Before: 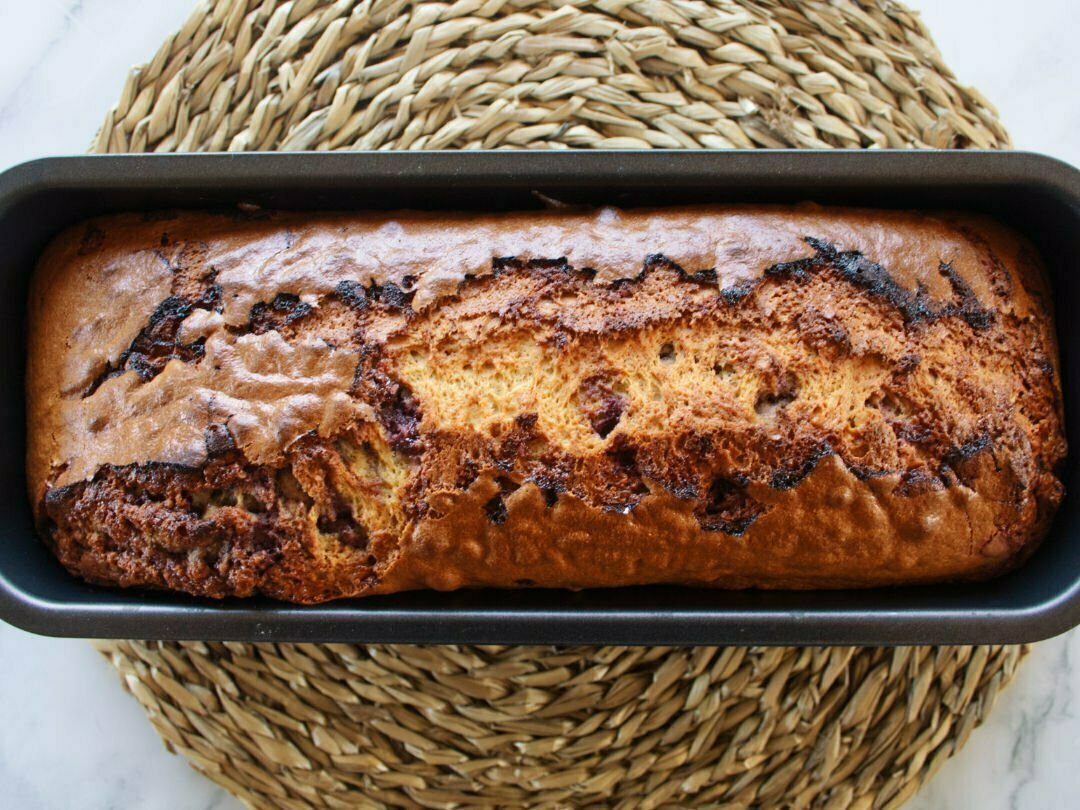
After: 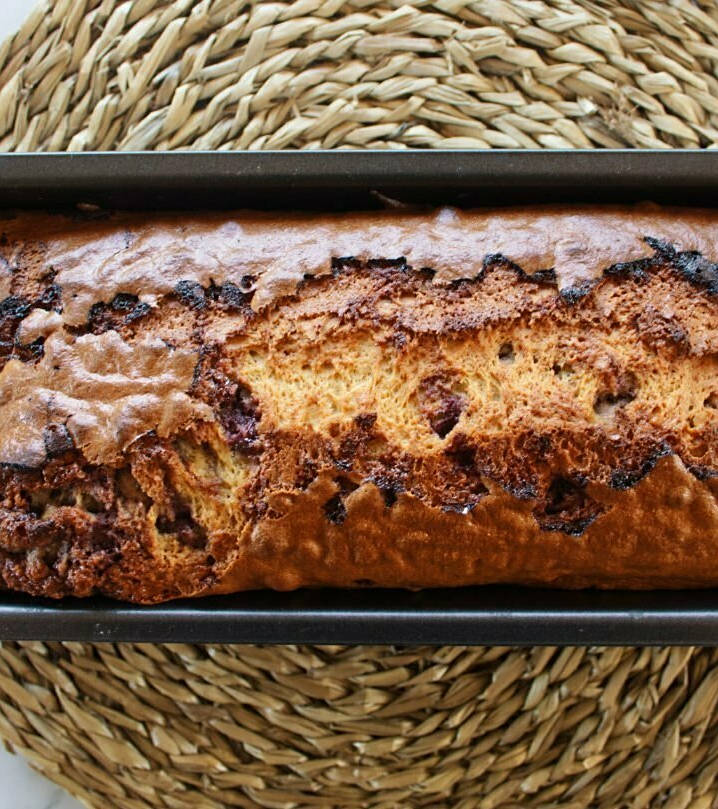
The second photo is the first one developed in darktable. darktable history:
crop and rotate: left 14.929%, right 18.548%
sharpen: amount 0.2
exposure: exposure -0.051 EV, compensate highlight preservation false
